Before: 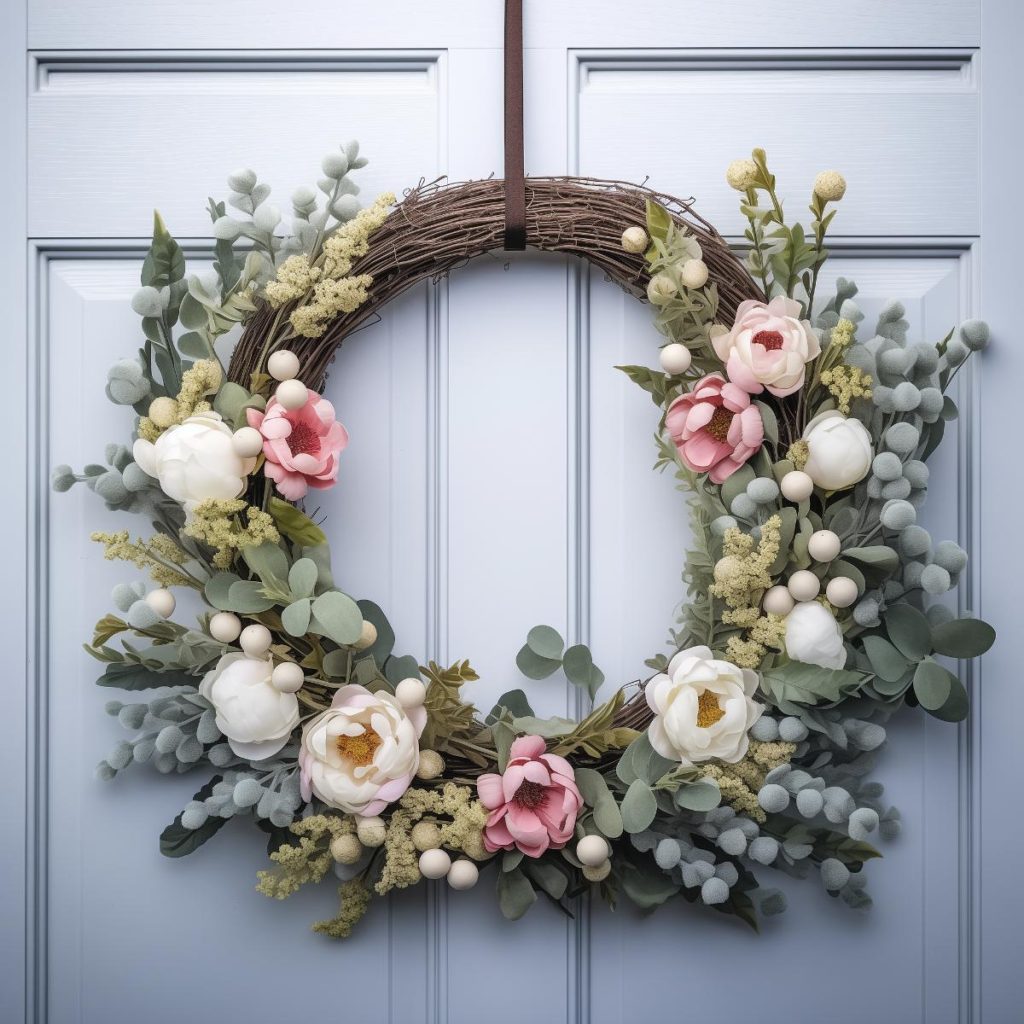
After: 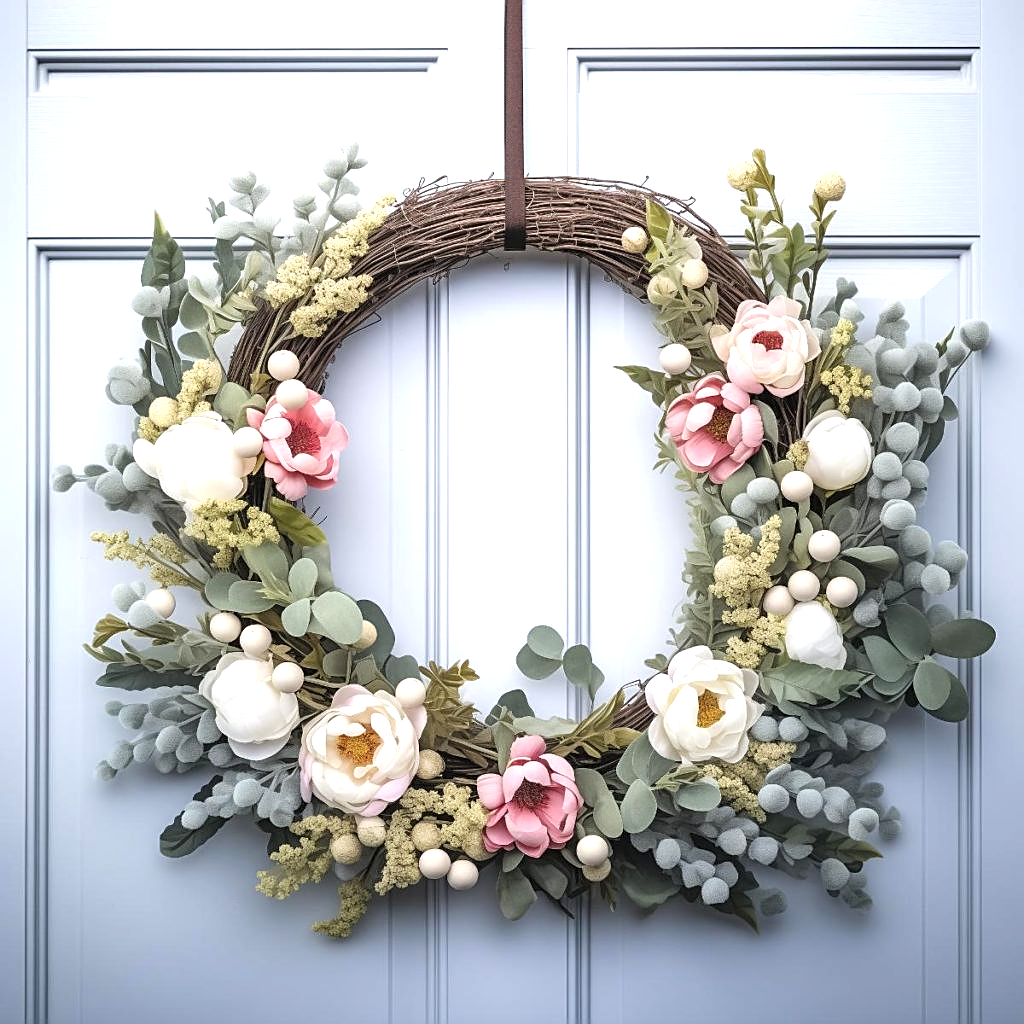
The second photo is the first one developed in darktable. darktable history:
exposure: exposure 0.633 EV, compensate exposure bias true, compensate highlight preservation false
sharpen: on, module defaults
